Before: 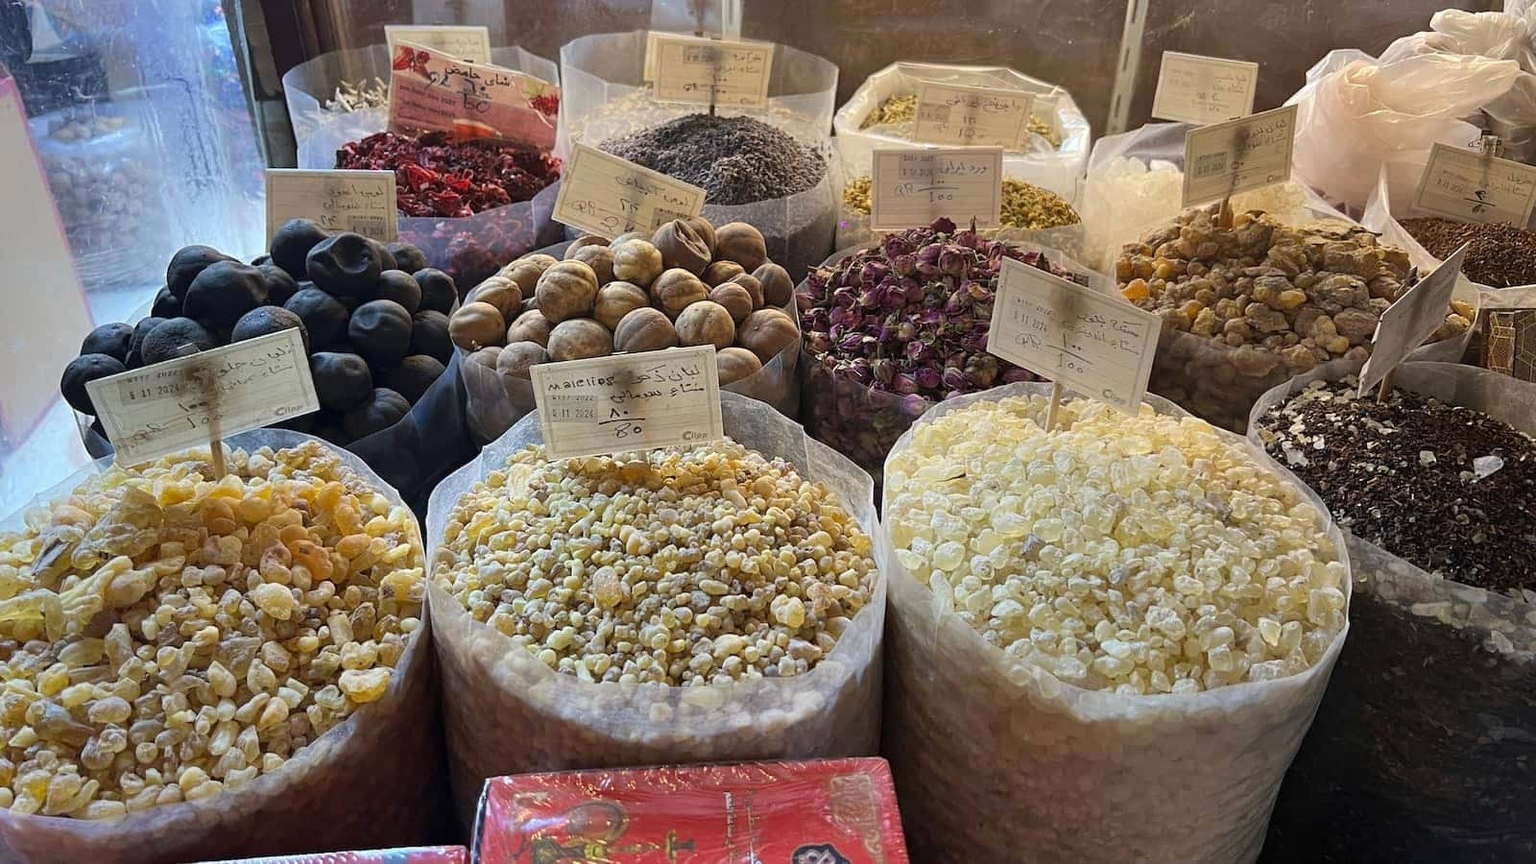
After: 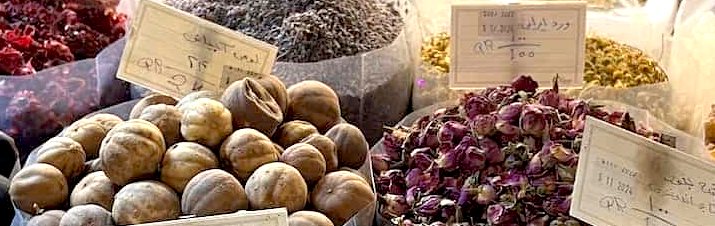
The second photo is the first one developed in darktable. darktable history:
crop: left 28.64%, top 16.832%, right 26.637%, bottom 58.055%
exposure: black level correction 0.012, exposure 0.7 EV, compensate exposure bias true, compensate highlight preservation false
